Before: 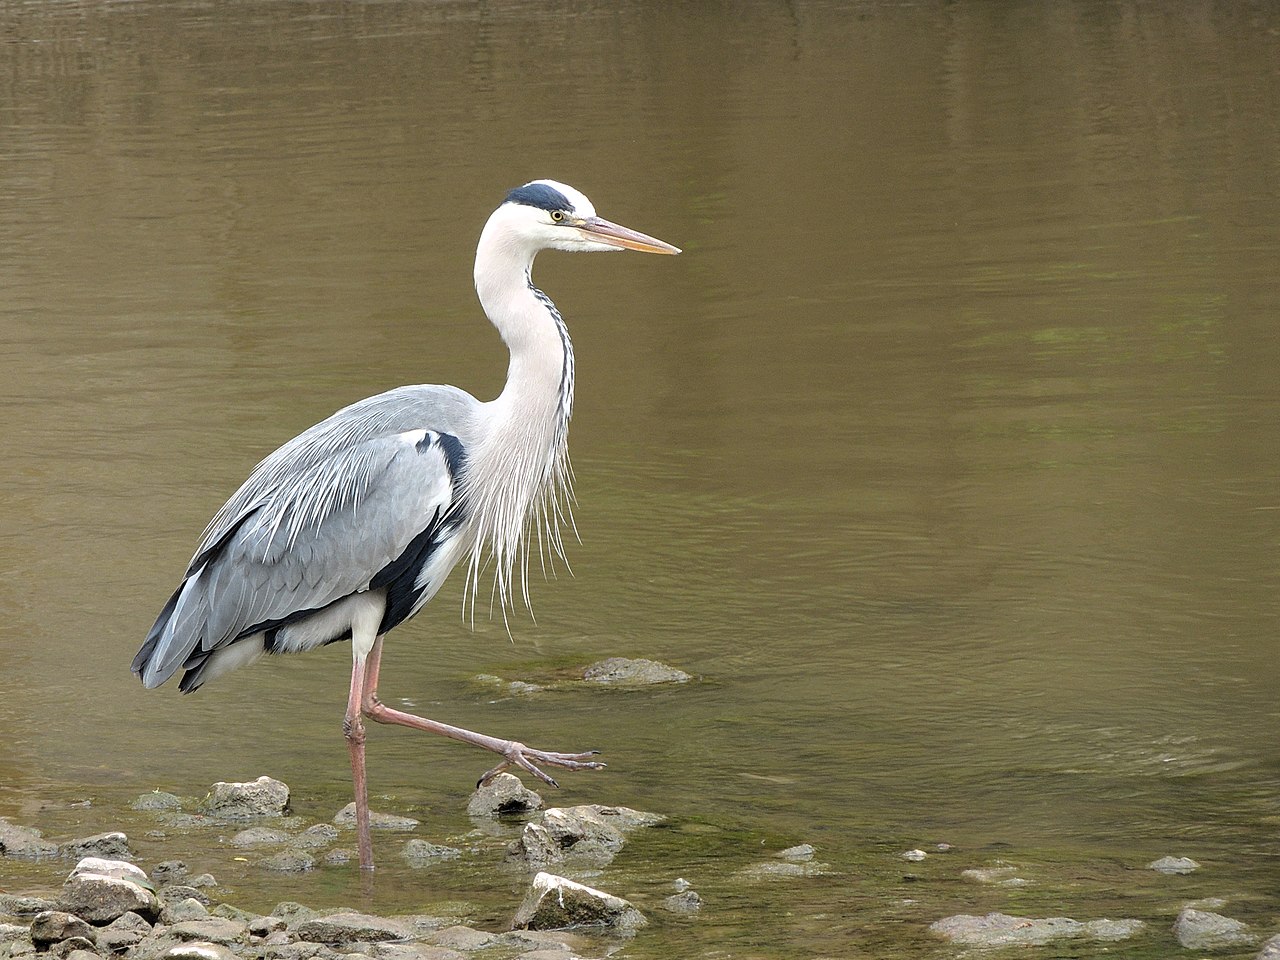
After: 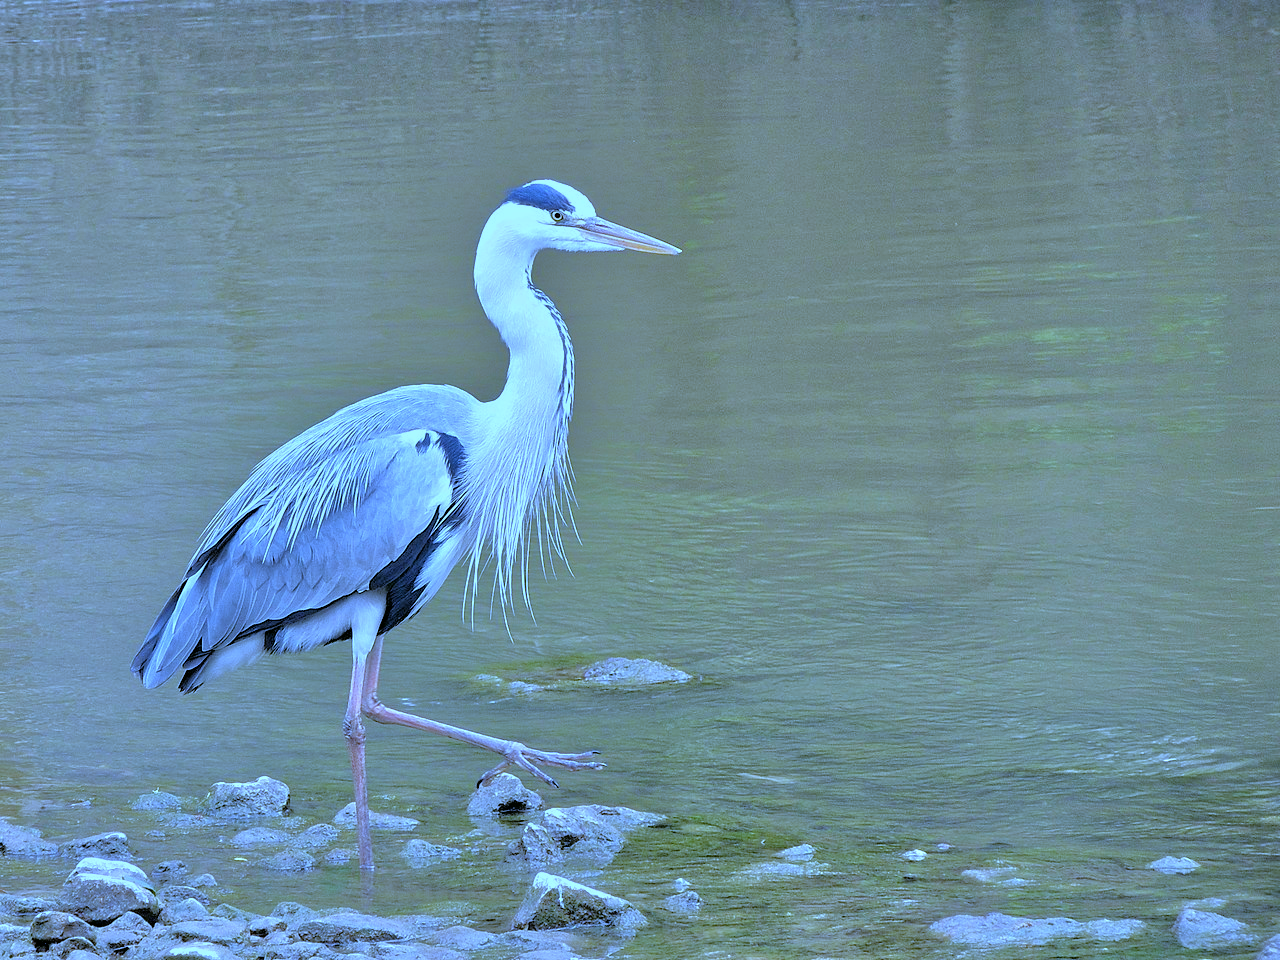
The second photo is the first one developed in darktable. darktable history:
exposure: black level correction 0.001, exposure -0.125 EV, compensate exposure bias true, compensate highlight preservation false
tone equalizer: -7 EV 0.15 EV, -6 EV 0.6 EV, -5 EV 1.15 EV, -4 EV 1.33 EV, -3 EV 1.15 EV, -2 EV 0.6 EV, -1 EV 0.15 EV, mask exposure compensation -0.5 EV
white balance: red 0.766, blue 1.537
color calibration: illuminant Planckian (black body), adaptation linear Bradford (ICC v4), x 0.364, y 0.367, temperature 4417.56 K, saturation algorithm version 1 (2020)
color balance: mode lift, gamma, gain (sRGB), lift [1, 0.99, 1.01, 0.992], gamma [1, 1.037, 0.974, 0.963]
